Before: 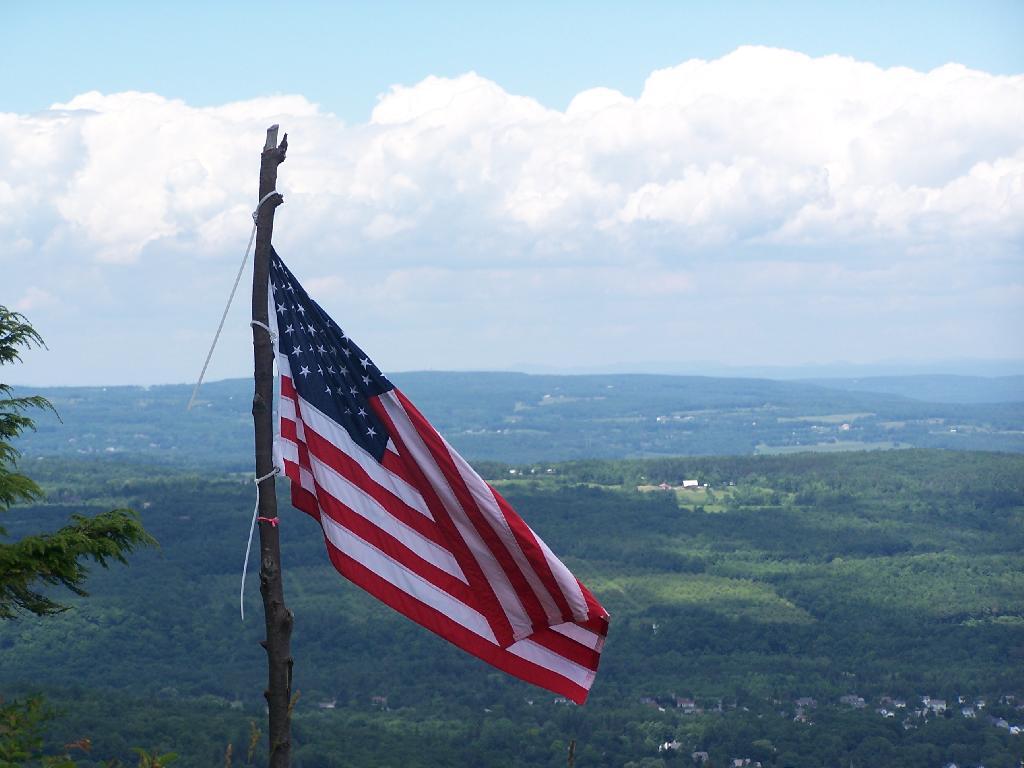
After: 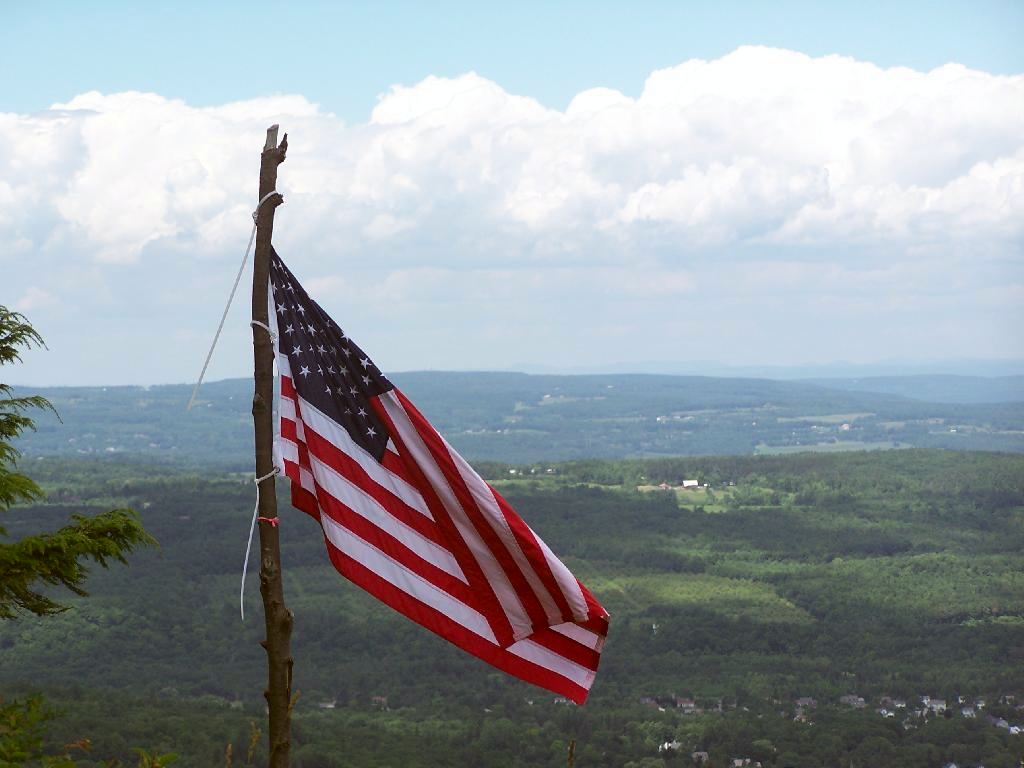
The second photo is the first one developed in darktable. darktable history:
color correction: highlights a* -0.553, highlights b* 0.165, shadows a* 4.61, shadows b* 20.3
